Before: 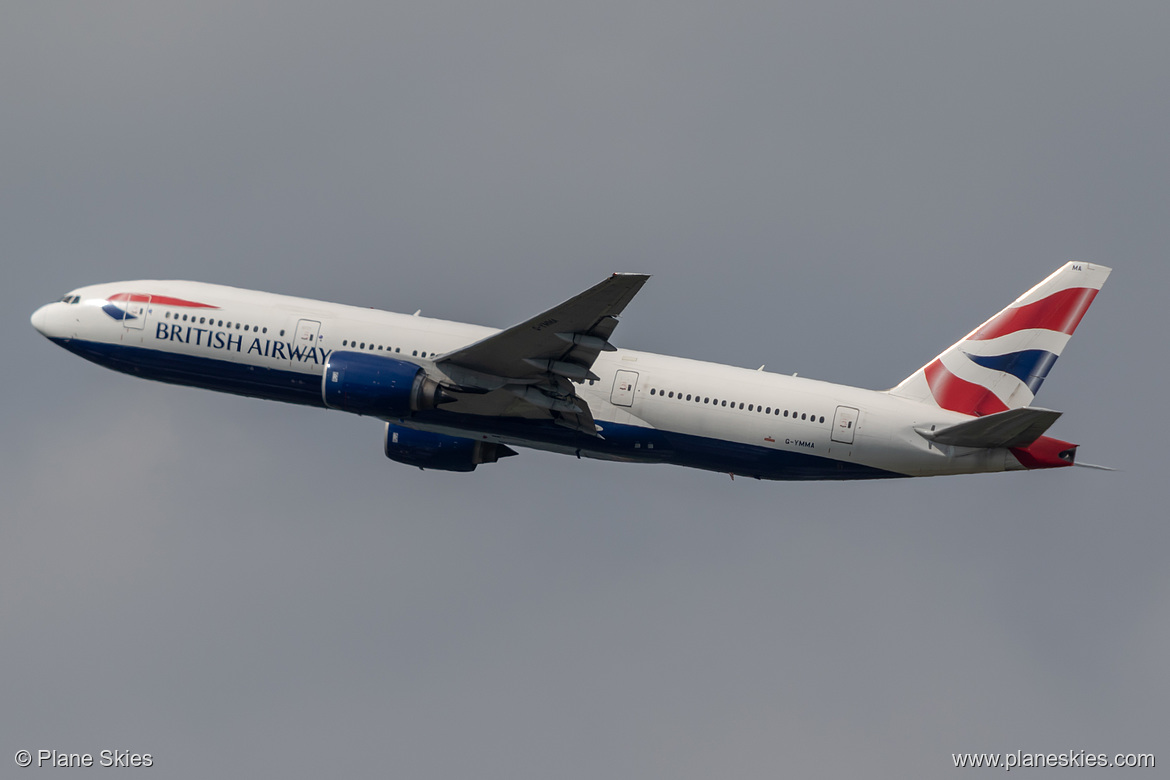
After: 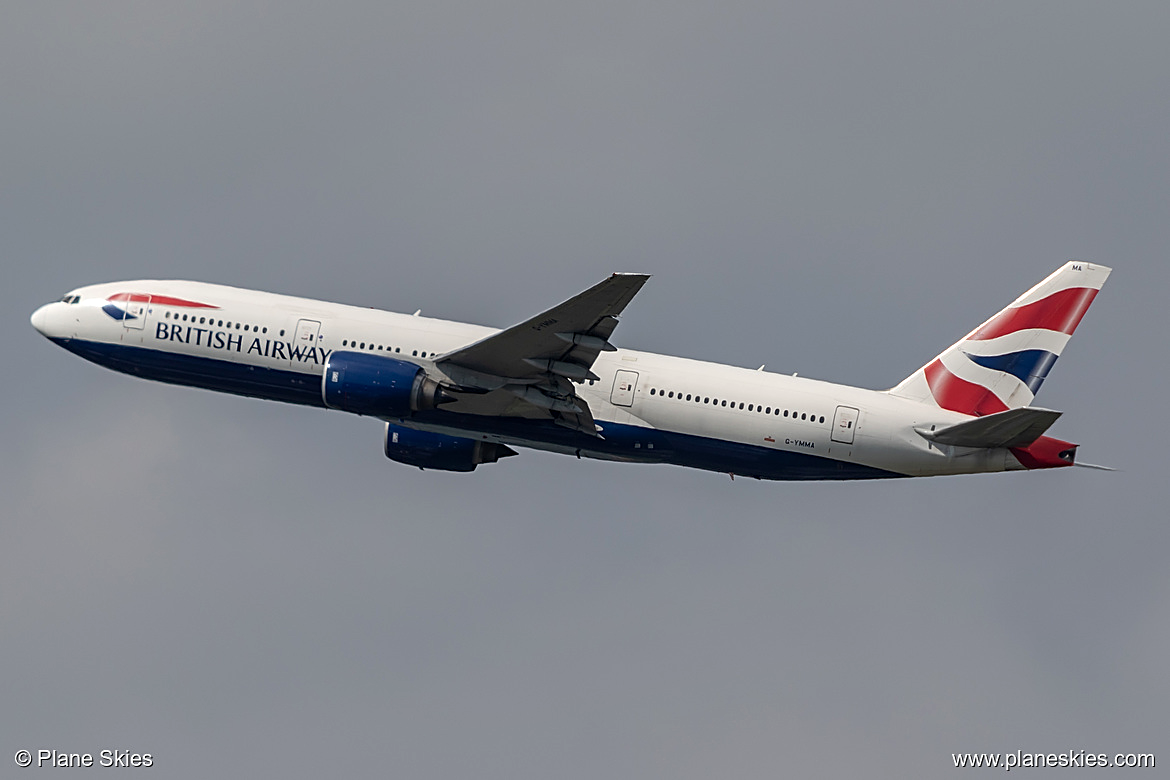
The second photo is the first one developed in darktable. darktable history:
color balance rgb: highlights gain › luminance 14.88%, perceptual saturation grading › global saturation 0.434%, global vibrance 10.925%
sharpen: on, module defaults
shadows and highlights: low approximation 0.01, soften with gaussian
